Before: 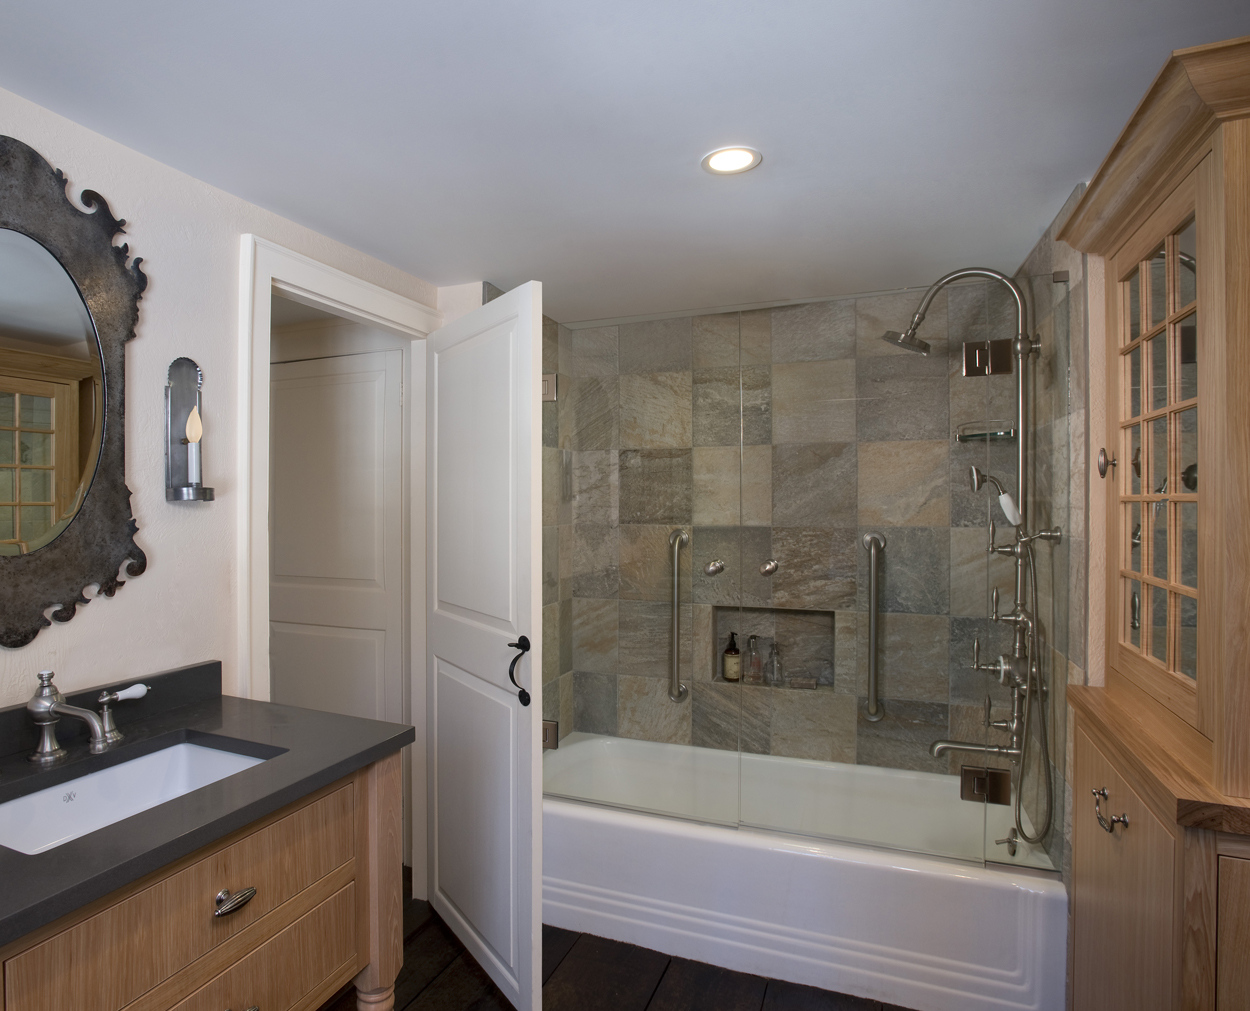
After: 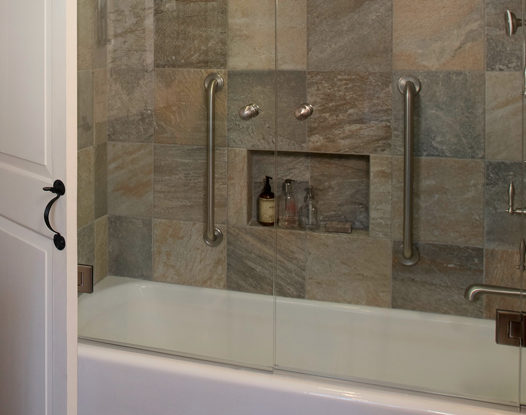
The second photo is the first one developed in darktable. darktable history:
white balance: red 1.009, blue 0.985
color correction: highlights b* 3
crop: left 37.221%, top 45.169%, right 20.63%, bottom 13.777%
